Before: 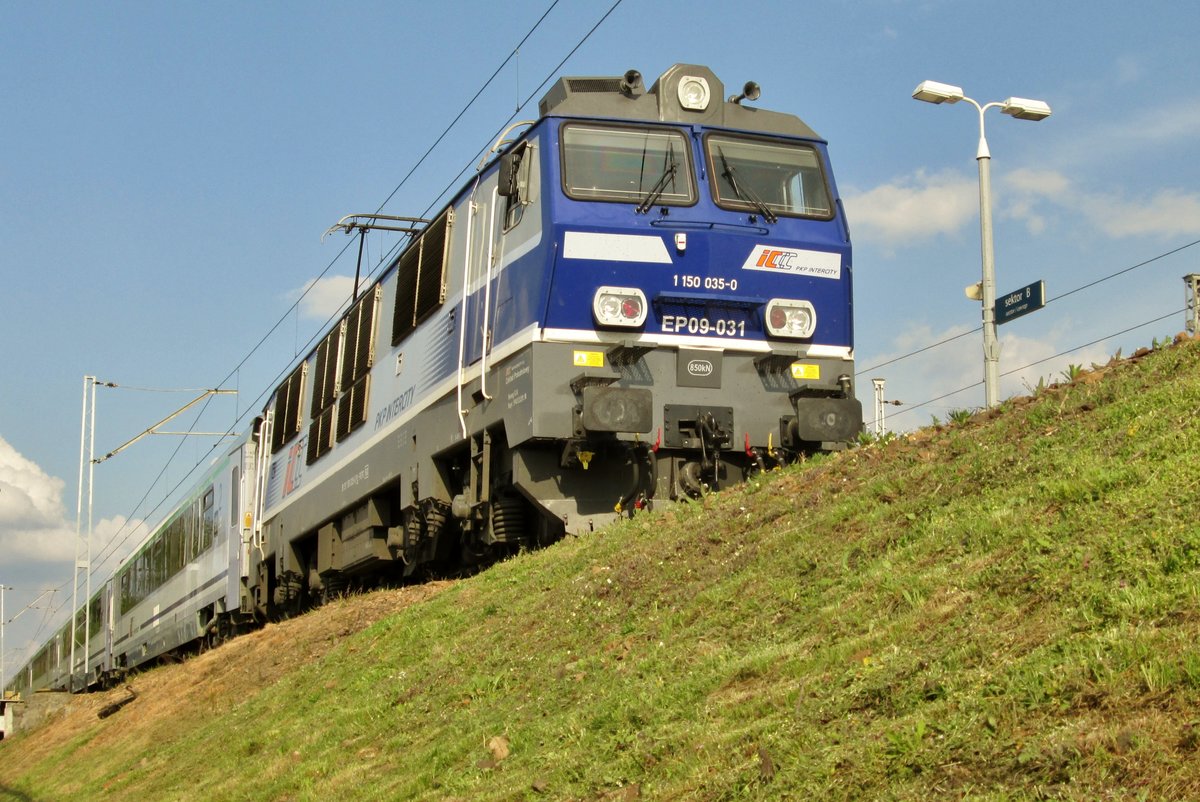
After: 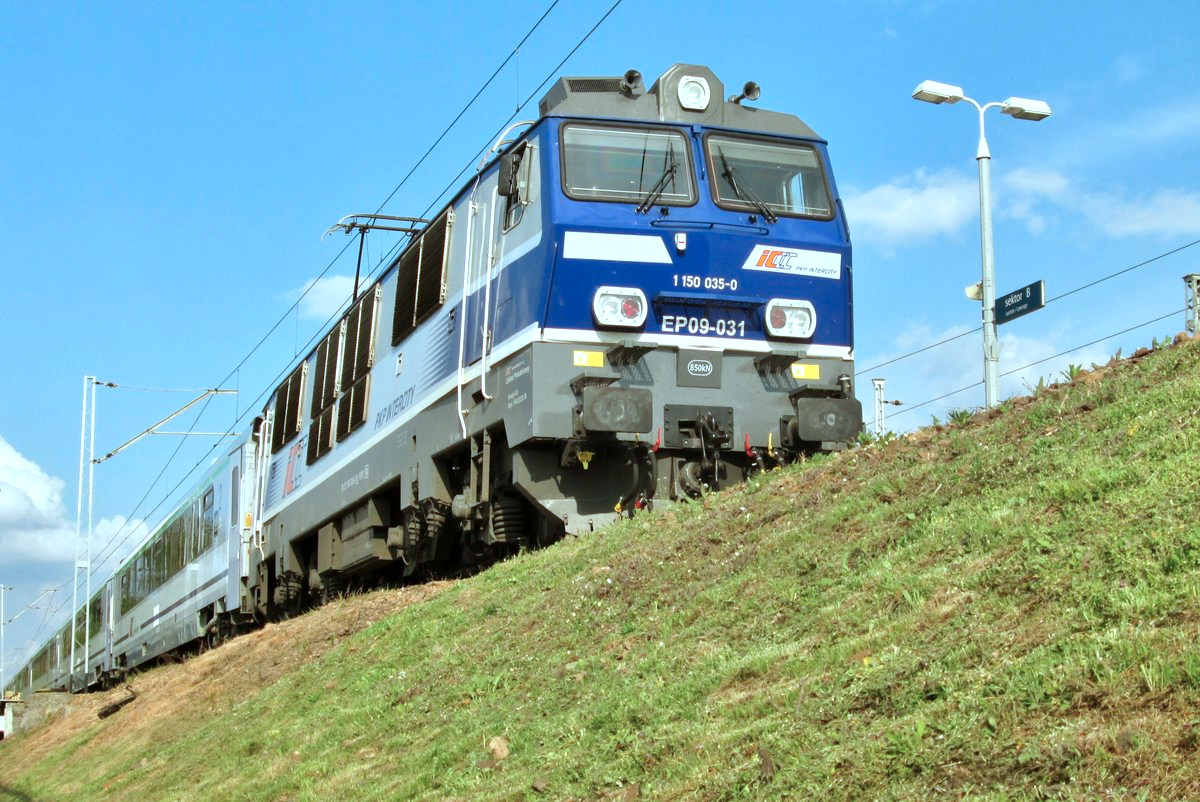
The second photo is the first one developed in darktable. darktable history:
color correction: highlights a* -9.35, highlights b* -23.15
exposure: exposure 0.426 EV, compensate highlight preservation false
